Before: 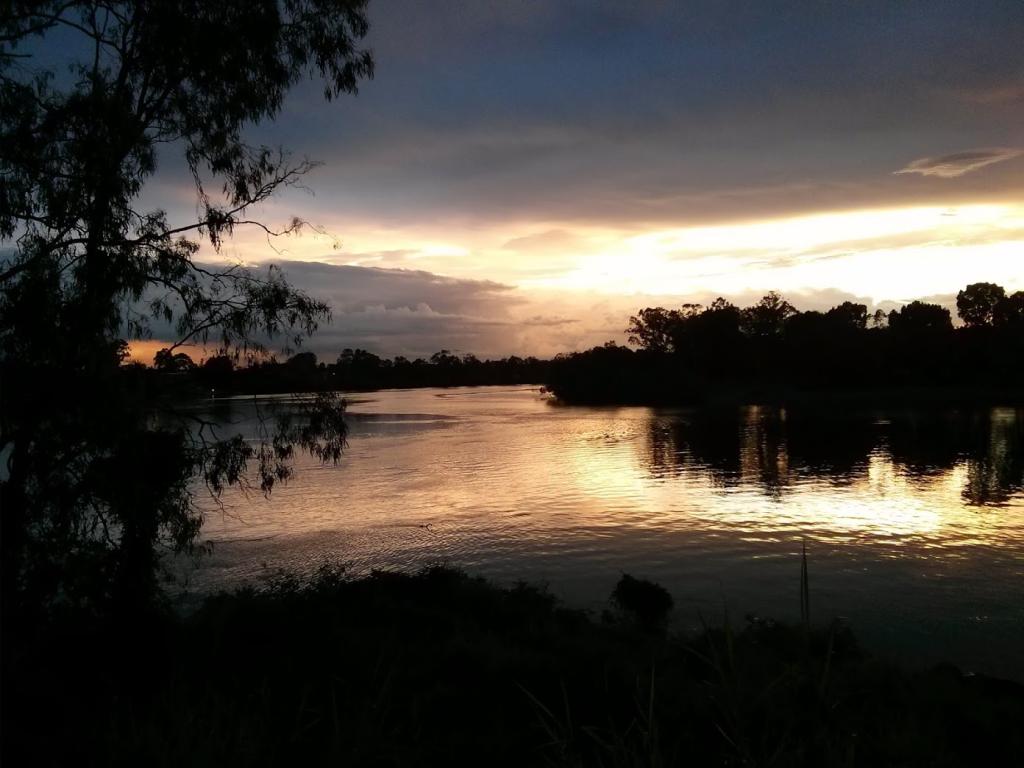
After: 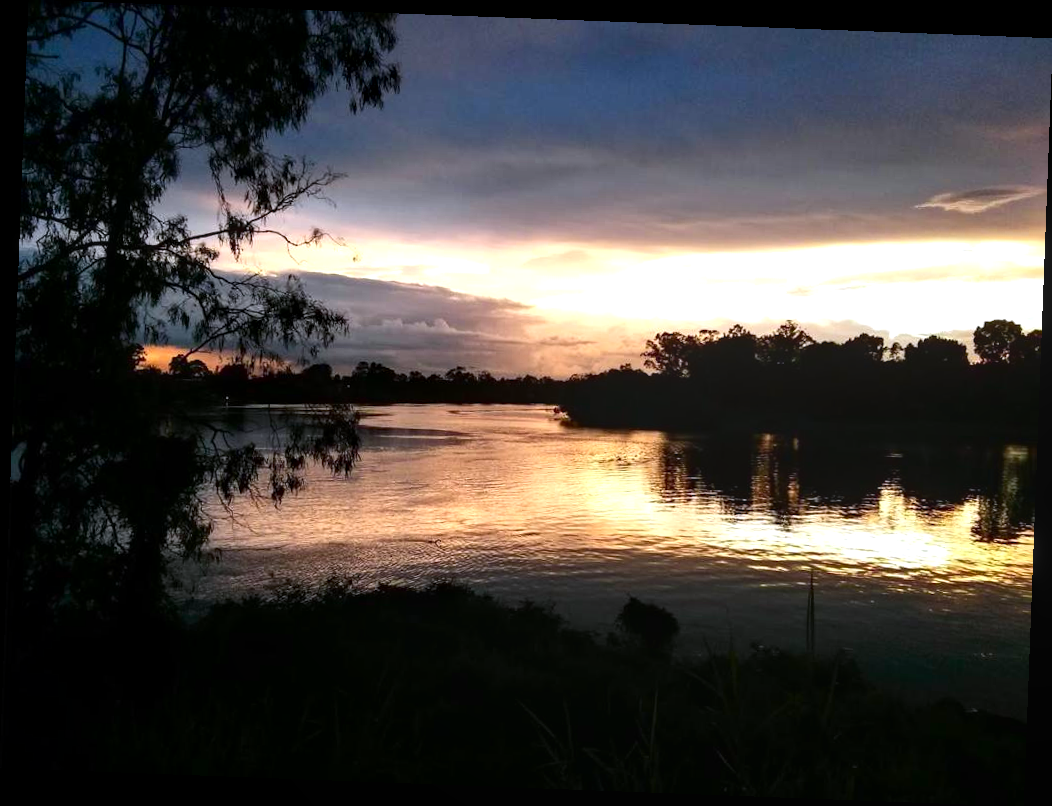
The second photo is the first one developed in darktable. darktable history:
exposure: exposure 0.6 EV, compensate highlight preservation false
contrast brightness saturation: contrast 0.13, brightness -0.05, saturation 0.16
rotate and perspective: rotation 2.17°, automatic cropping off
white balance: red 0.984, blue 1.059
local contrast: on, module defaults
